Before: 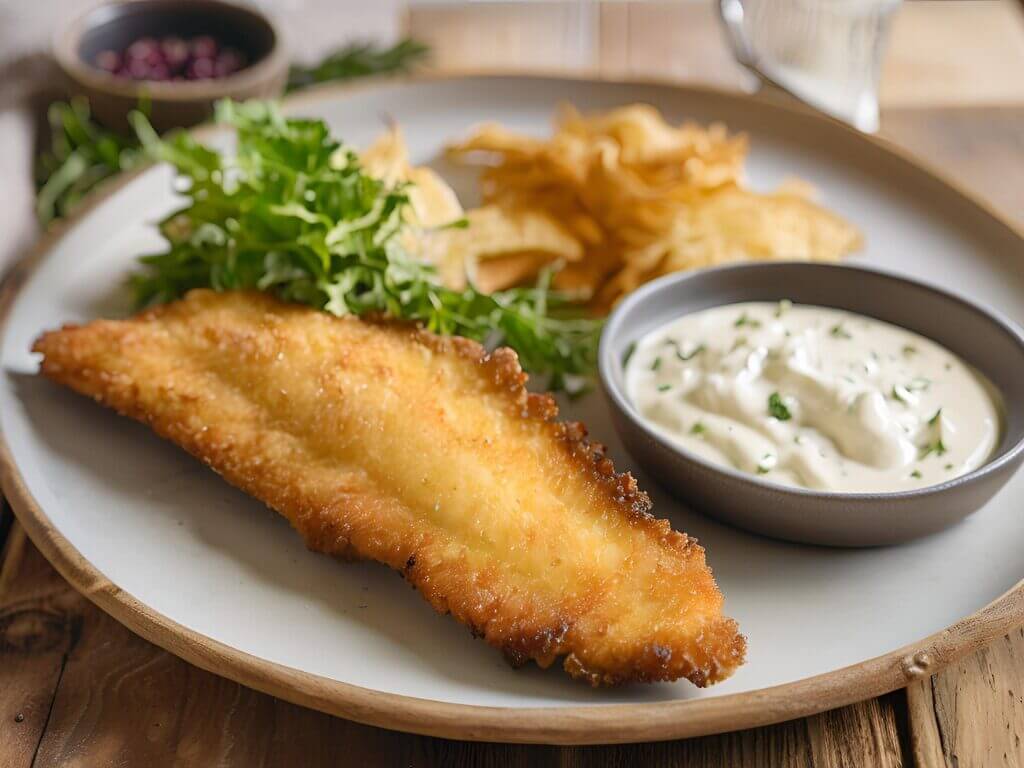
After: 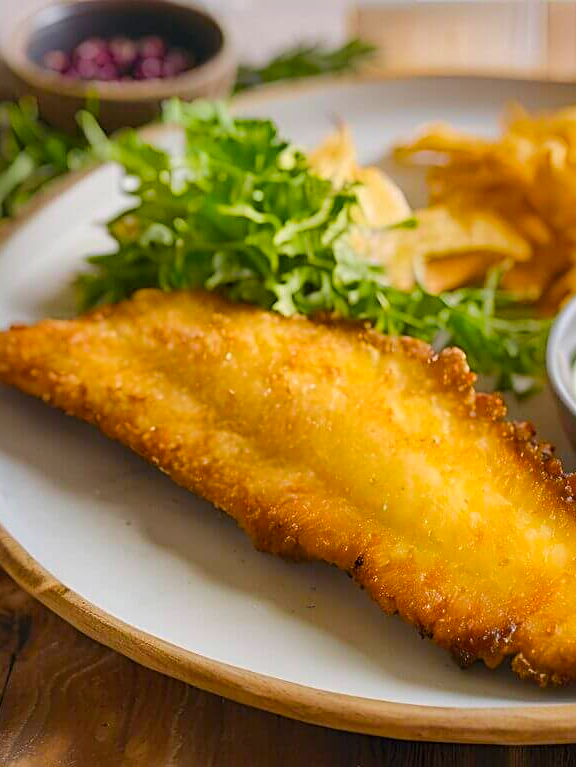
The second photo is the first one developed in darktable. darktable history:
color balance rgb: perceptual saturation grading › global saturation 25%, perceptual brilliance grading › mid-tones 10%, perceptual brilliance grading › shadows 15%, global vibrance 20%
crop: left 5.114%, right 38.589%
sharpen: radius 2.529, amount 0.323
